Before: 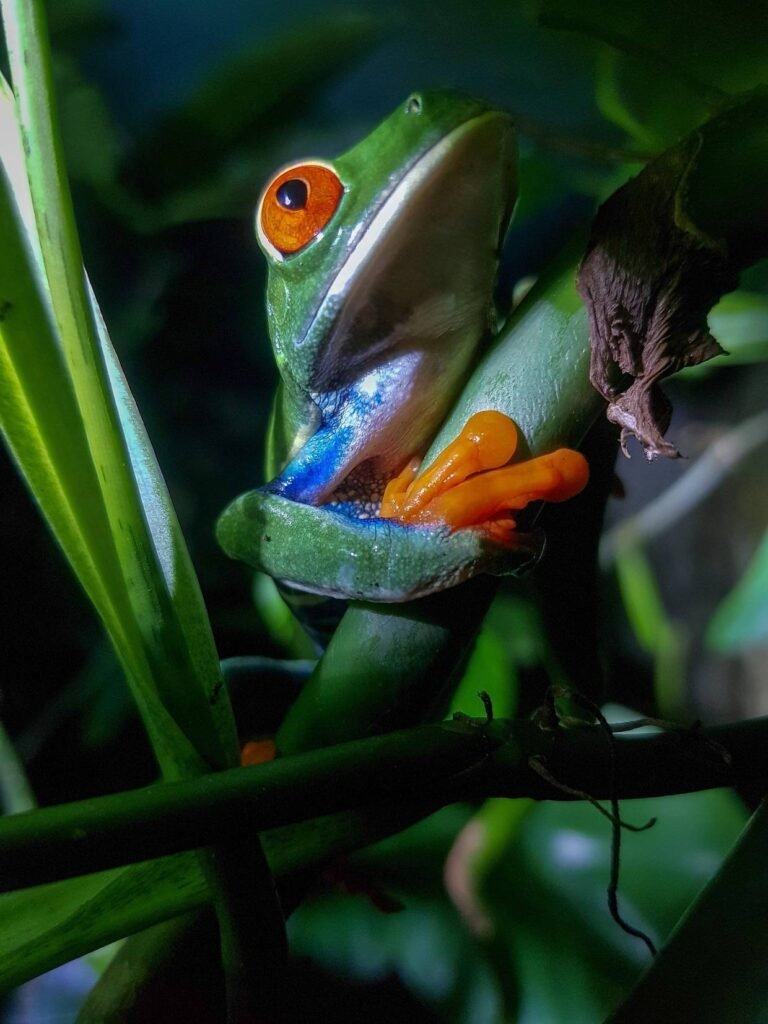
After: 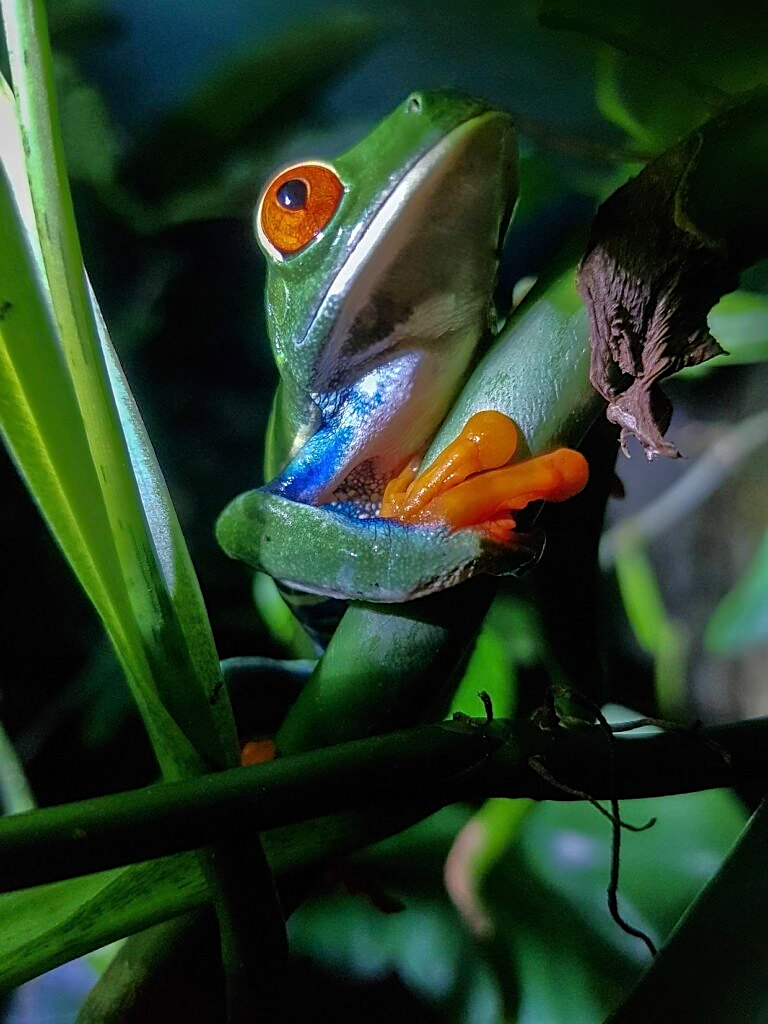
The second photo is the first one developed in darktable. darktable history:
sharpen: on, module defaults
tone equalizer: -8 EV -0.503 EV, -7 EV -0.342 EV, -6 EV -0.069 EV, -5 EV 0.383 EV, -4 EV 0.983 EV, -3 EV 0.813 EV, -2 EV -0.007 EV, -1 EV 0.127 EV, +0 EV -0.036 EV
